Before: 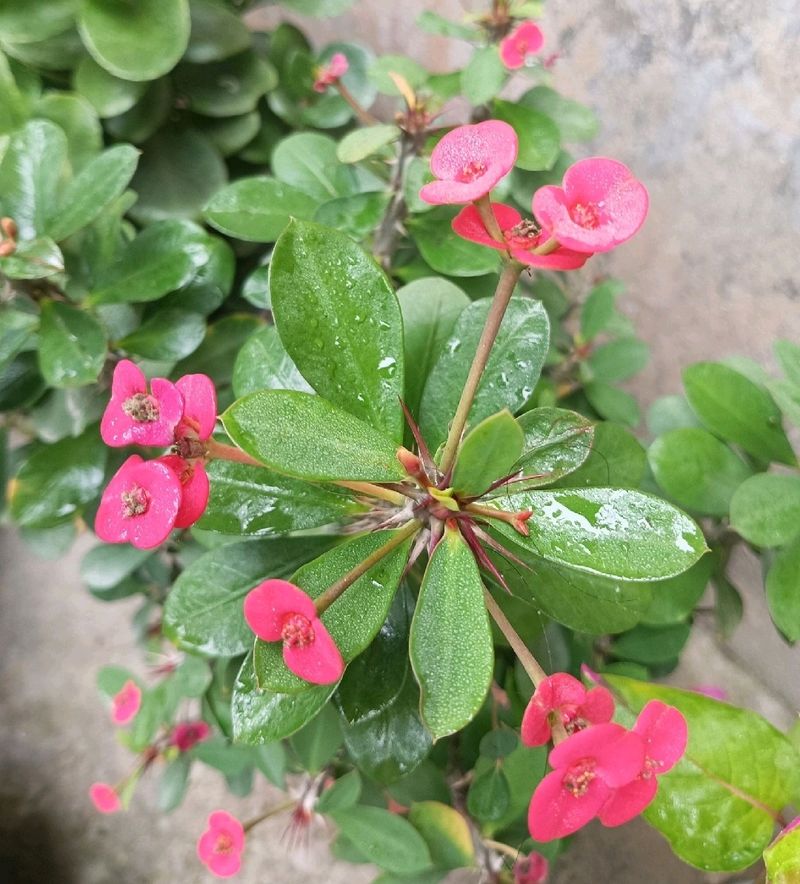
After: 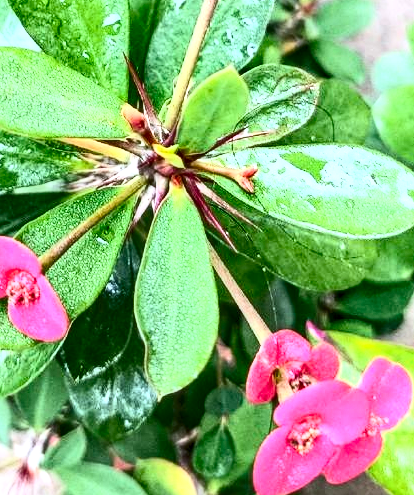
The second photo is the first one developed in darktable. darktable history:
contrast brightness saturation: contrast 0.62, brightness 0.34, saturation 0.14
color balance rgb: perceptual saturation grading › global saturation 20%, global vibrance 20%
color calibration: illuminant custom, x 0.368, y 0.373, temperature 4330.32 K
local contrast: detail 160%
crop: left 34.479%, top 38.822%, right 13.718%, bottom 5.172%
